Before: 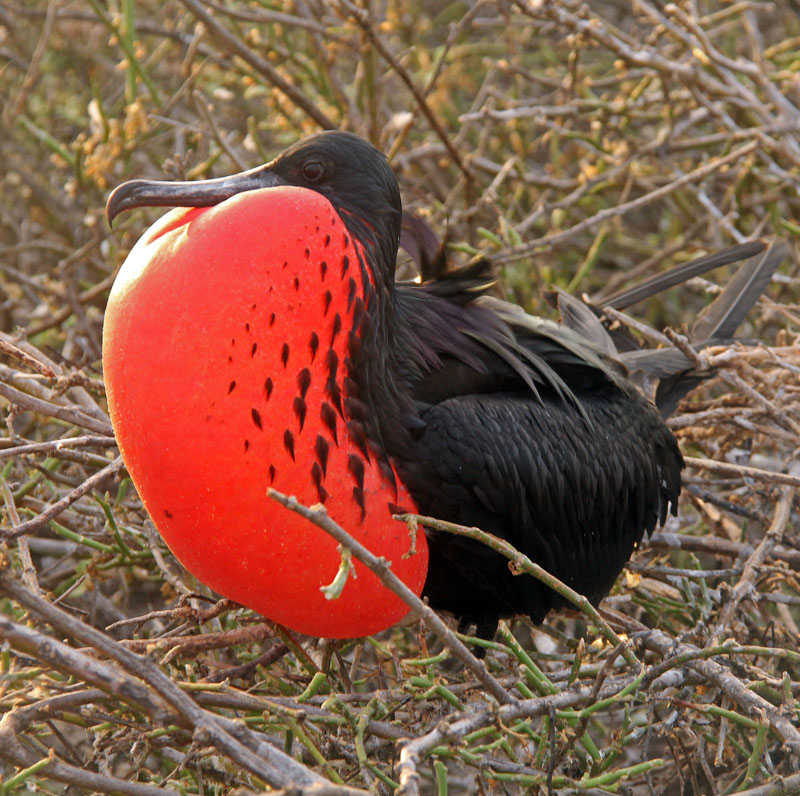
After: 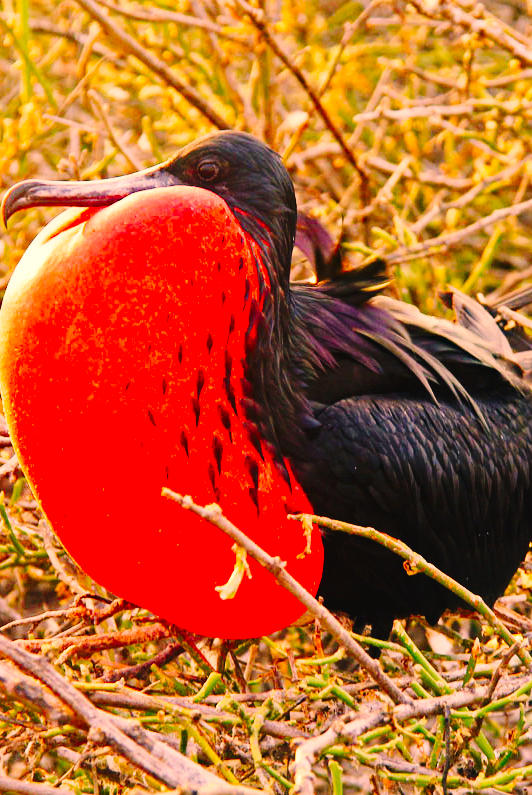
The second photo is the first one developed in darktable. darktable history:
crop and rotate: left 13.361%, right 20.039%
contrast brightness saturation: contrast -0.172, saturation 0.189
tone curve: curves: ch0 [(0, 0) (0.179, 0.073) (0.265, 0.147) (0.463, 0.553) (0.51, 0.635) (0.716, 0.863) (1, 0.997)], preserve colors none
color correction: highlights a* 21.77, highlights b* 21.92
exposure: exposure 0.717 EV, compensate highlight preservation false
haze removal: compatibility mode true, adaptive false
